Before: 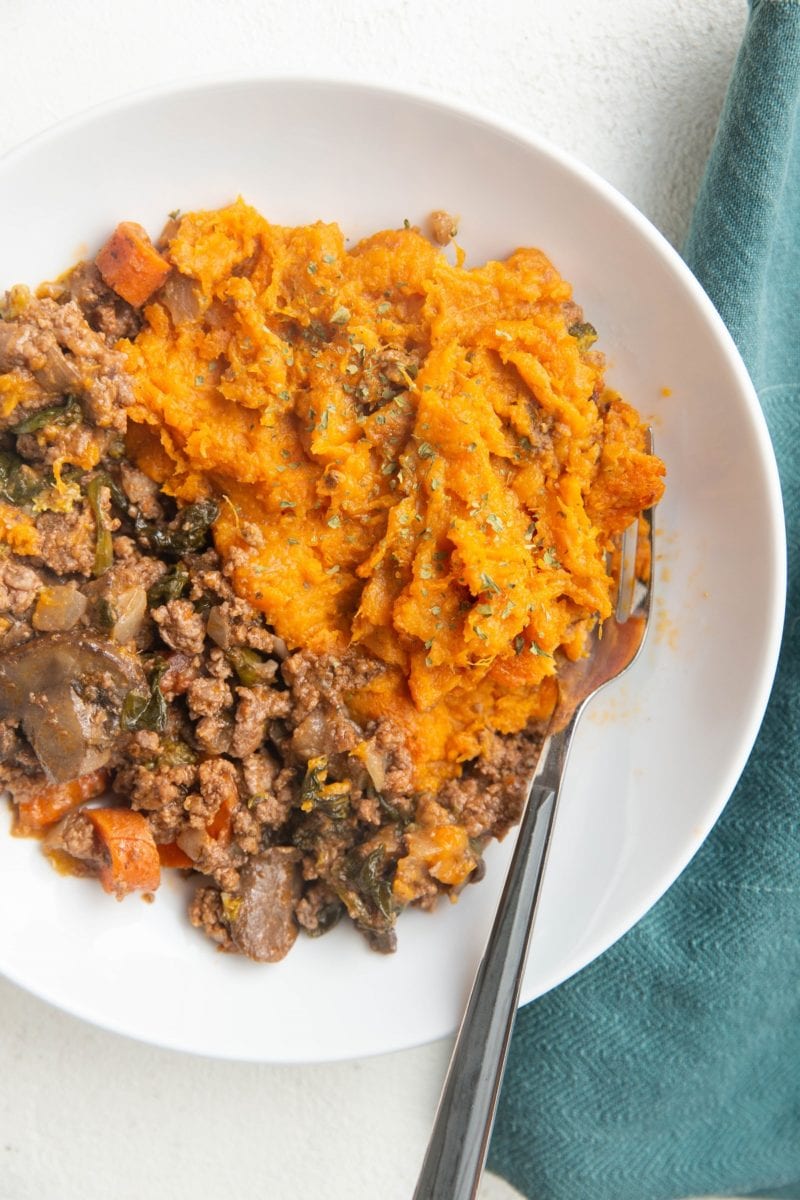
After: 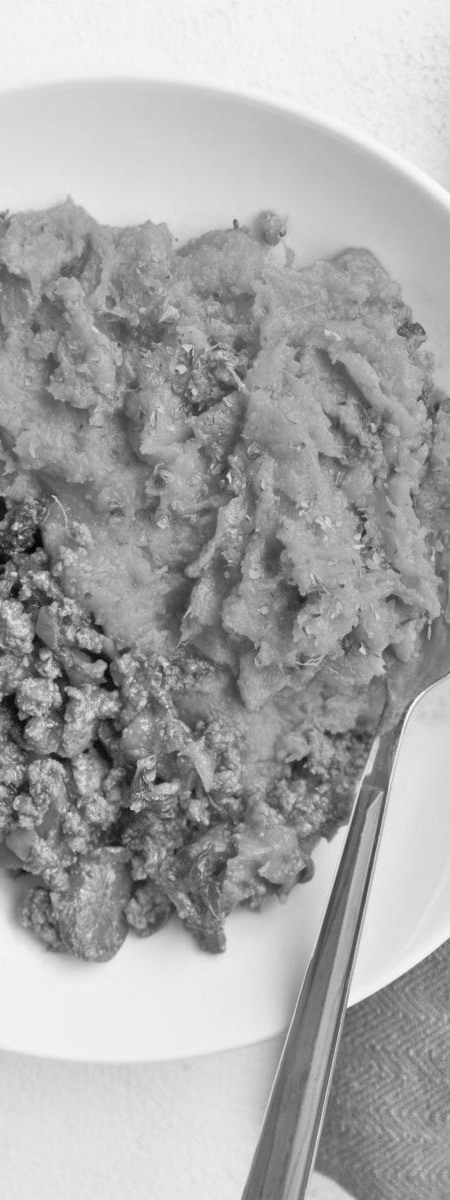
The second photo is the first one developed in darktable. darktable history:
crop: left 21.496%, right 22.254%
color calibration: output gray [0.21, 0.42, 0.37, 0], gray › normalize channels true, illuminant same as pipeline (D50), adaptation XYZ, x 0.346, y 0.359, gamut compression 0
tone equalizer: -7 EV 0.15 EV, -6 EV 0.6 EV, -5 EV 1.15 EV, -4 EV 1.33 EV, -3 EV 1.15 EV, -2 EV 0.6 EV, -1 EV 0.15 EV, mask exposure compensation -0.5 EV
